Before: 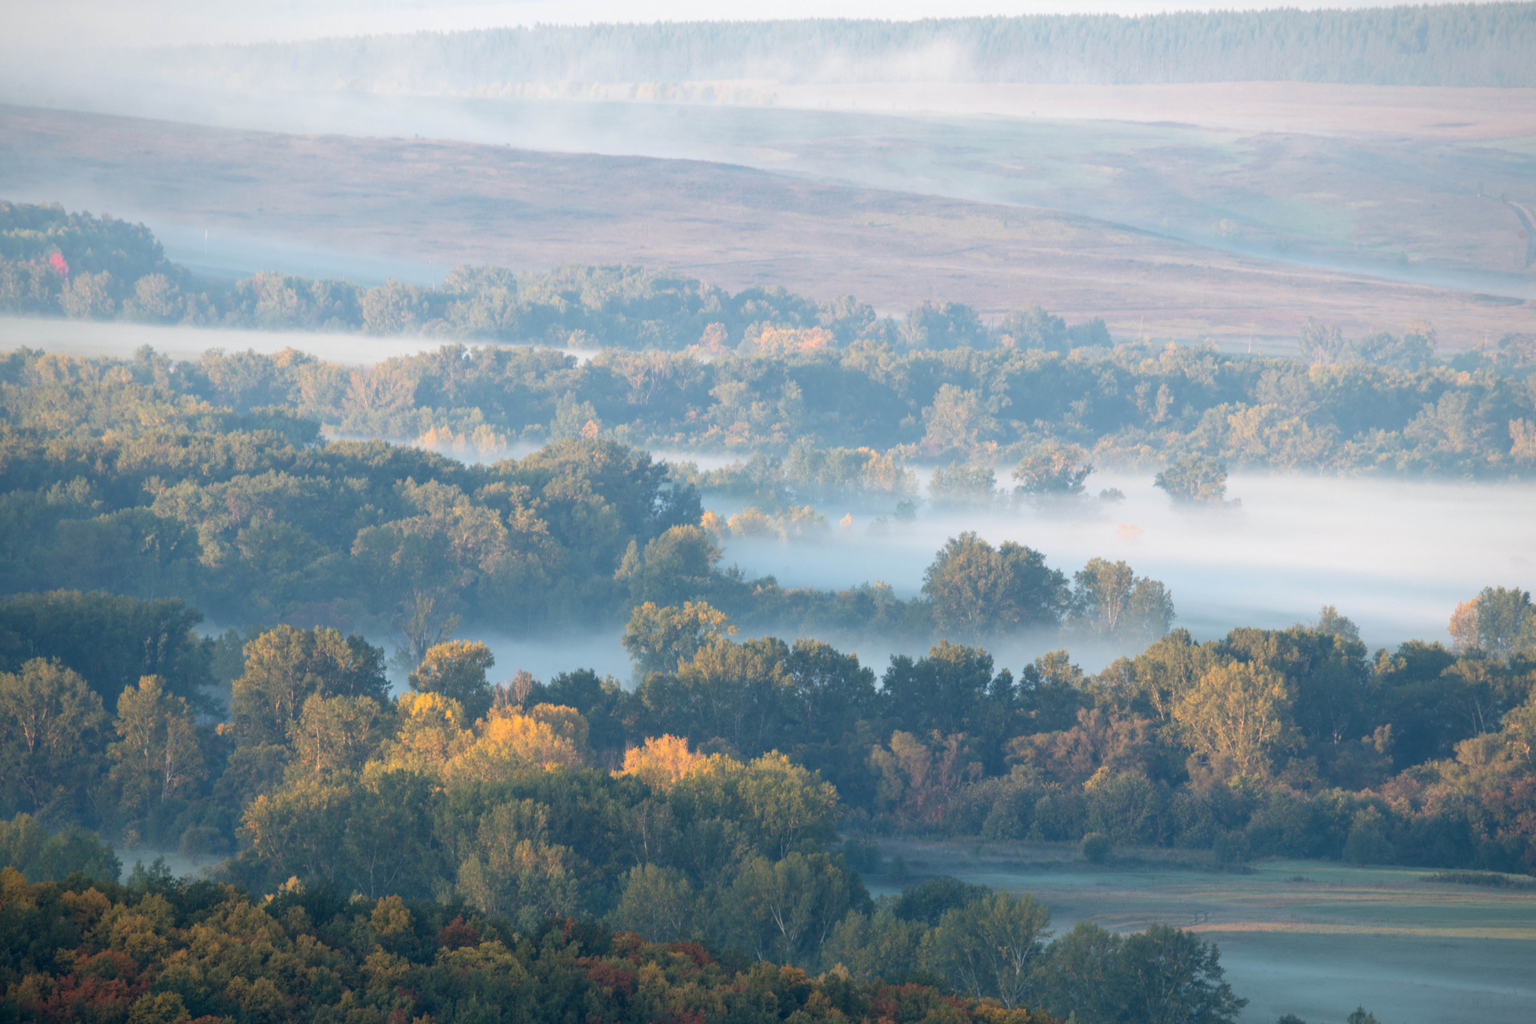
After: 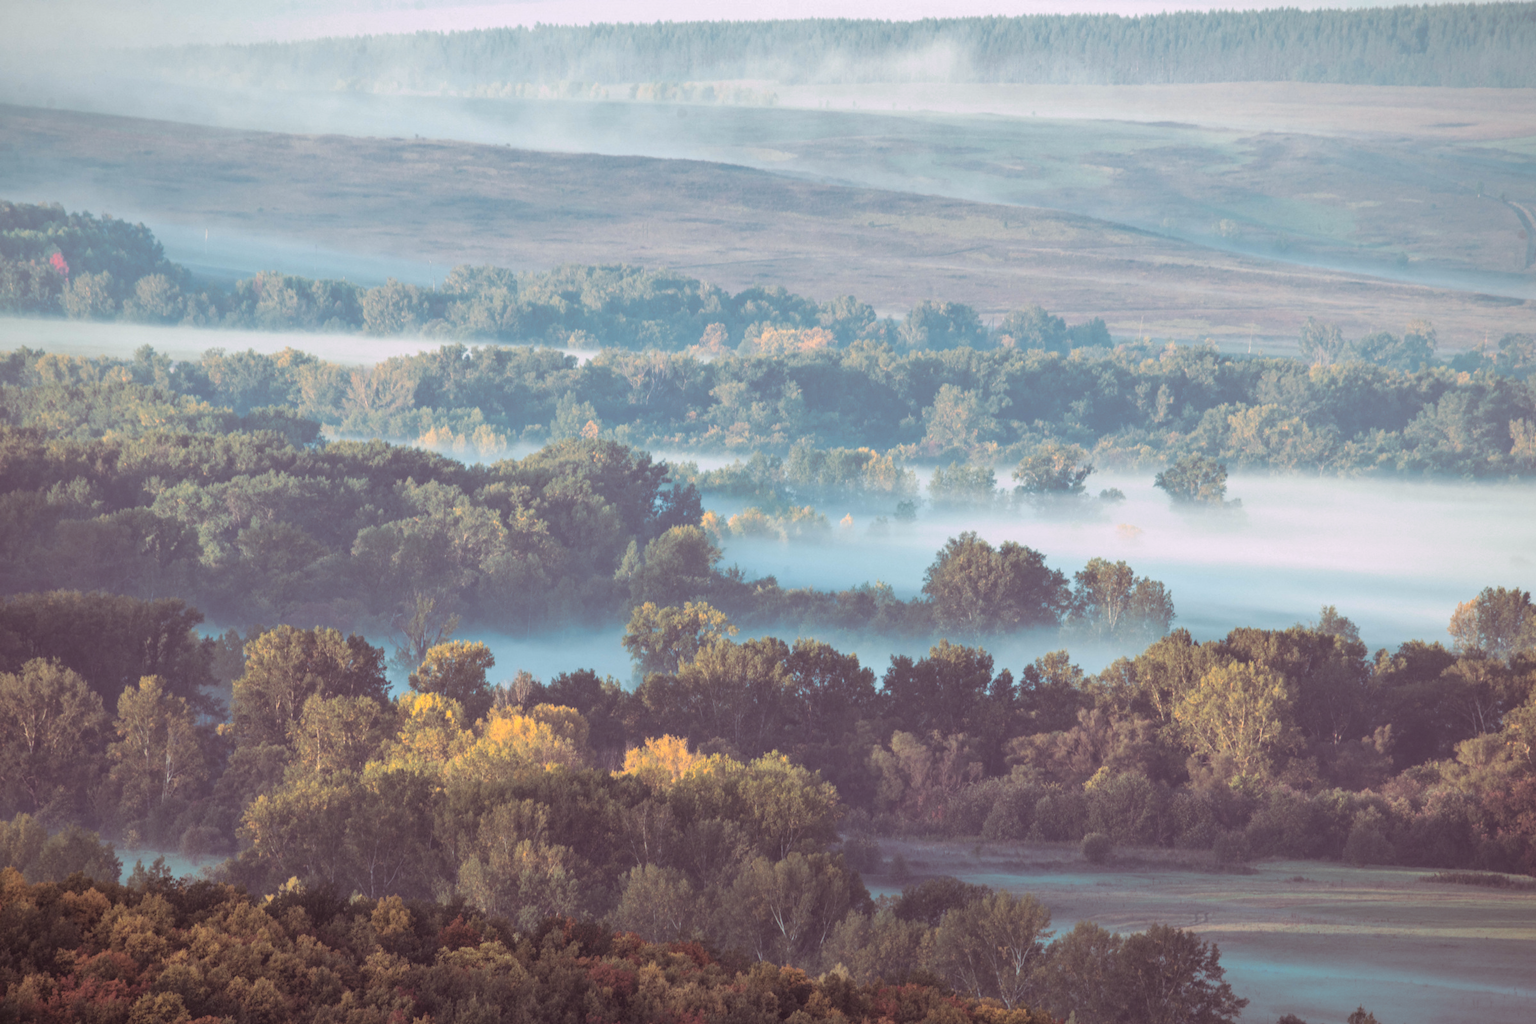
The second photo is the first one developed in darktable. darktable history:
split-toning: highlights › hue 298.8°, highlights › saturation 0.73, compress 41.76%
local contrast: on, module defaults
shadows and highlights: shadows 49, highlights -41, soften with gaussian
color balance: lift [1.004, 1.002, 1.002, 0.998], gamma [1, 1.007, 1.002, 0.993], gain [1, 0.977, 1.013, 1.023], contrast -3.64%
